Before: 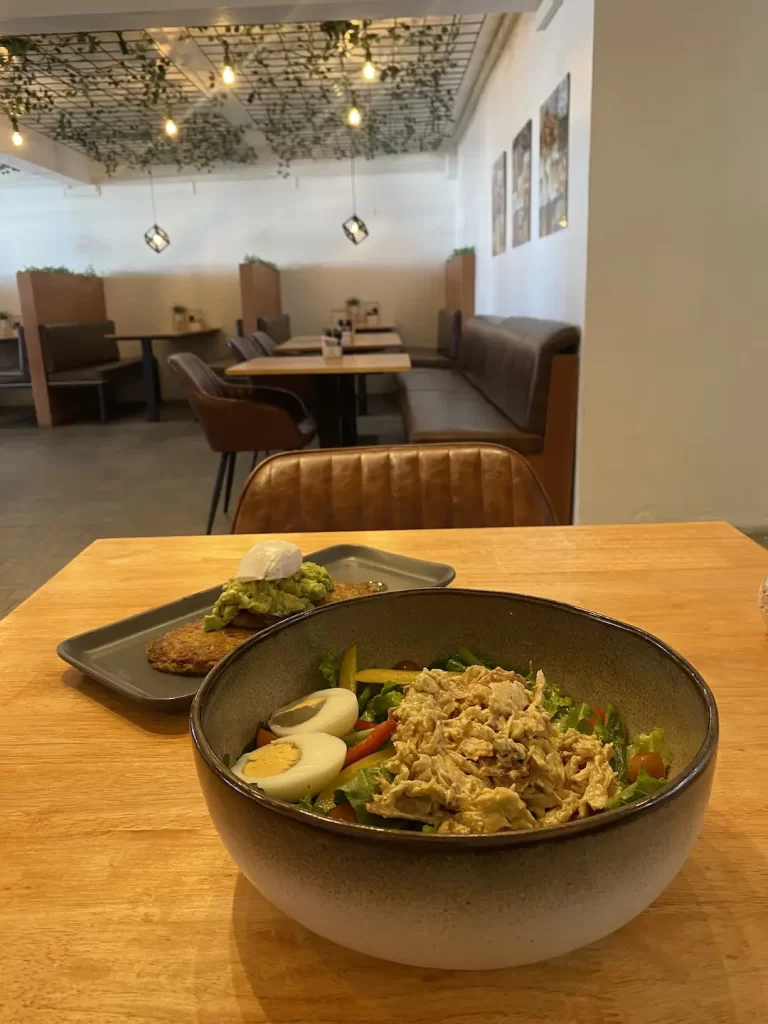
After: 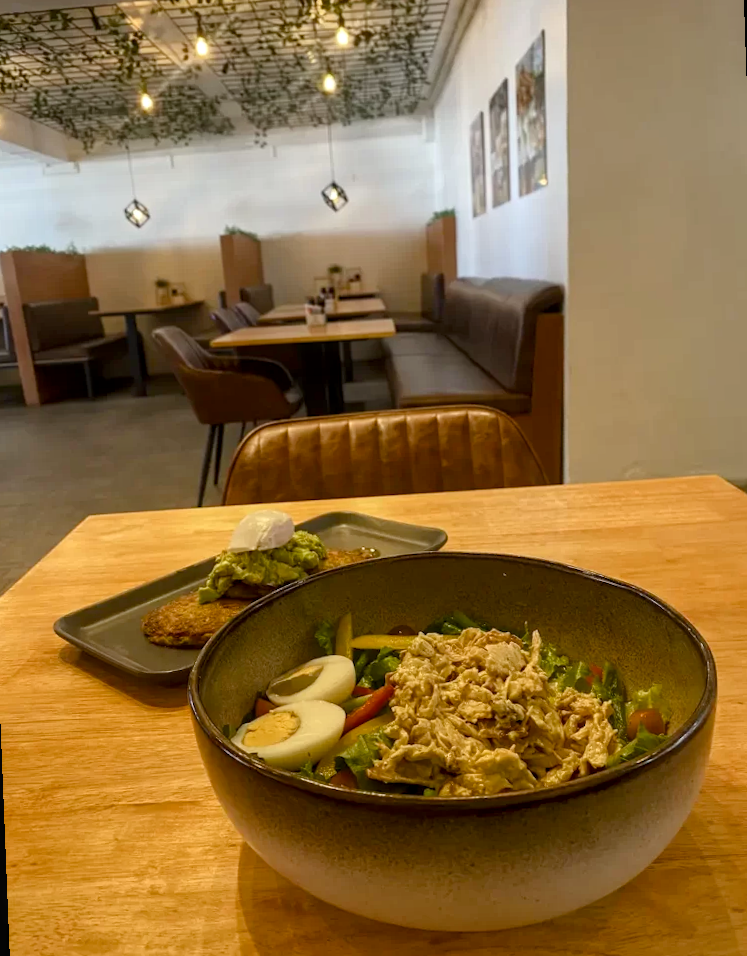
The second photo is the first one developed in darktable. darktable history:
color balance rgb: perceptual saturation grading › global saturation 20%, perceptual saturation grading › highlights -25%, perceptual saturation grading › shadows 25%
rotate and perspective: rotation -2.12°, lens shift (vertical) 0.009, lens shift (horizontal) -0.008, automatic cropping original format, crop left 0.036, crop right 0.964, crop top 0.05, crop bottom 0.959
local contrast: on, module defaults
